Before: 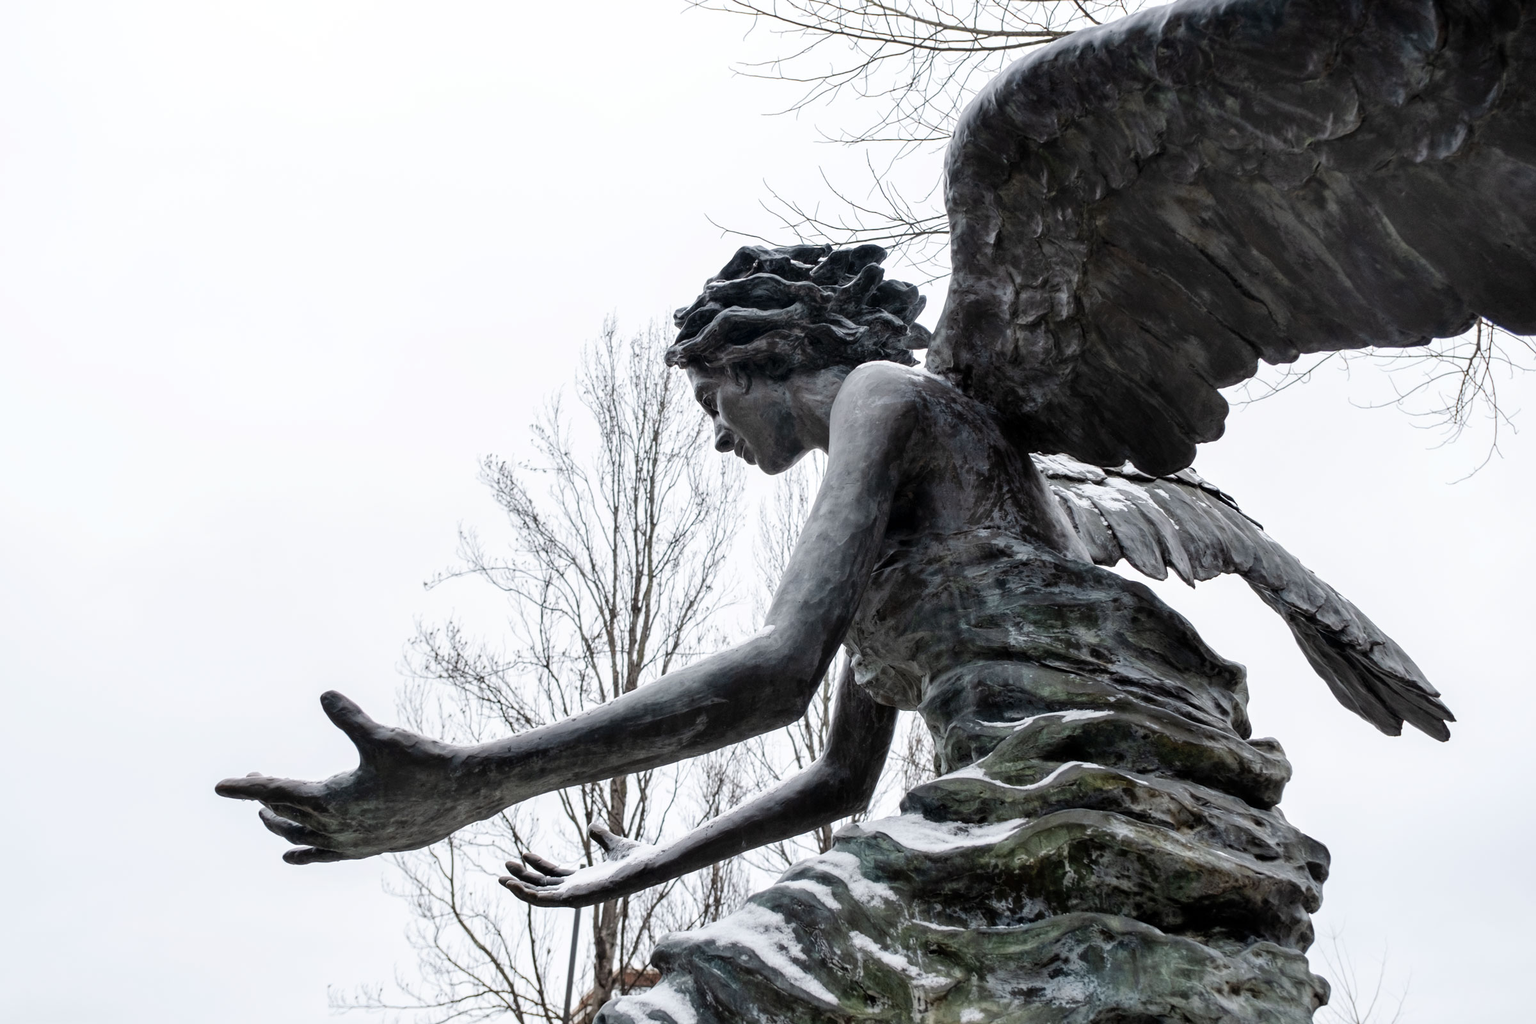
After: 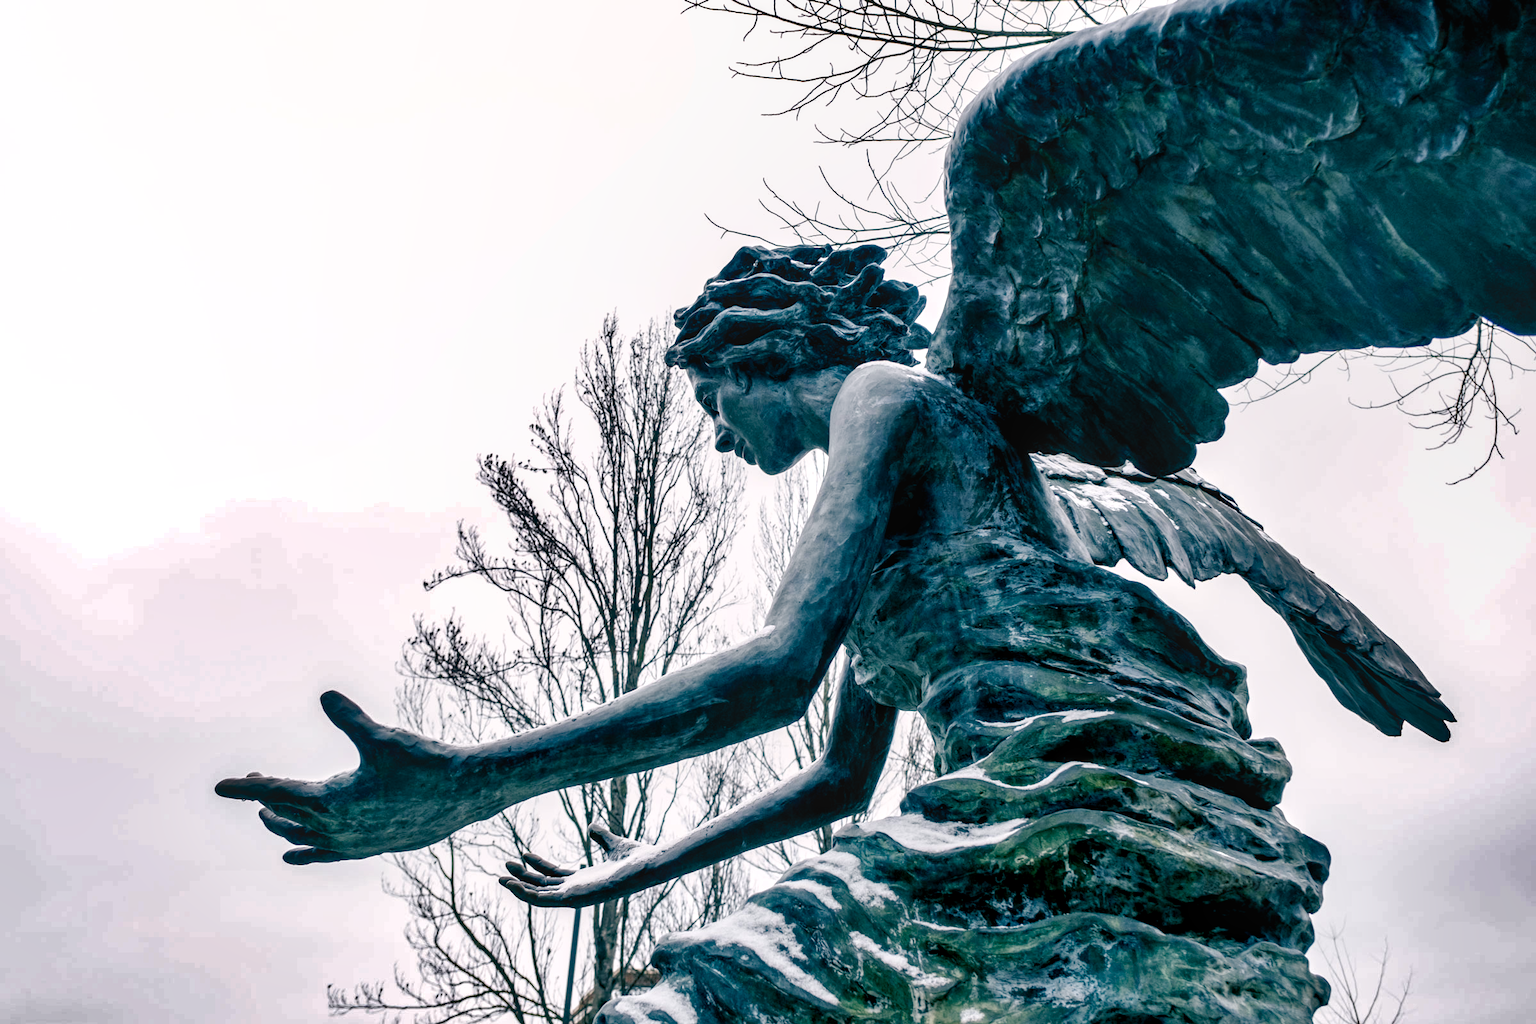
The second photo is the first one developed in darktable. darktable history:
shadows and highlights: shadows 24.5, highlights -78.15, soften with gaussian
local contrast: on, module defaults
color balance rgb: shadows lift › luminance -28.76%, shadows lift › chroma 10%, shadows lift › hue 230°, power › chroma 0.5%, power › hue 215°, highlights gain › luminance 7.14%, highlights gain › chroma 1%, highlights gain › hue 50°, global offset › luminance -0.29%, global offset › hue 260°, perceptual saturation grading › global saturation 20%, perceptual saturation grading › highlights -13.92%, perceptual saturation grading › shadows 50%
